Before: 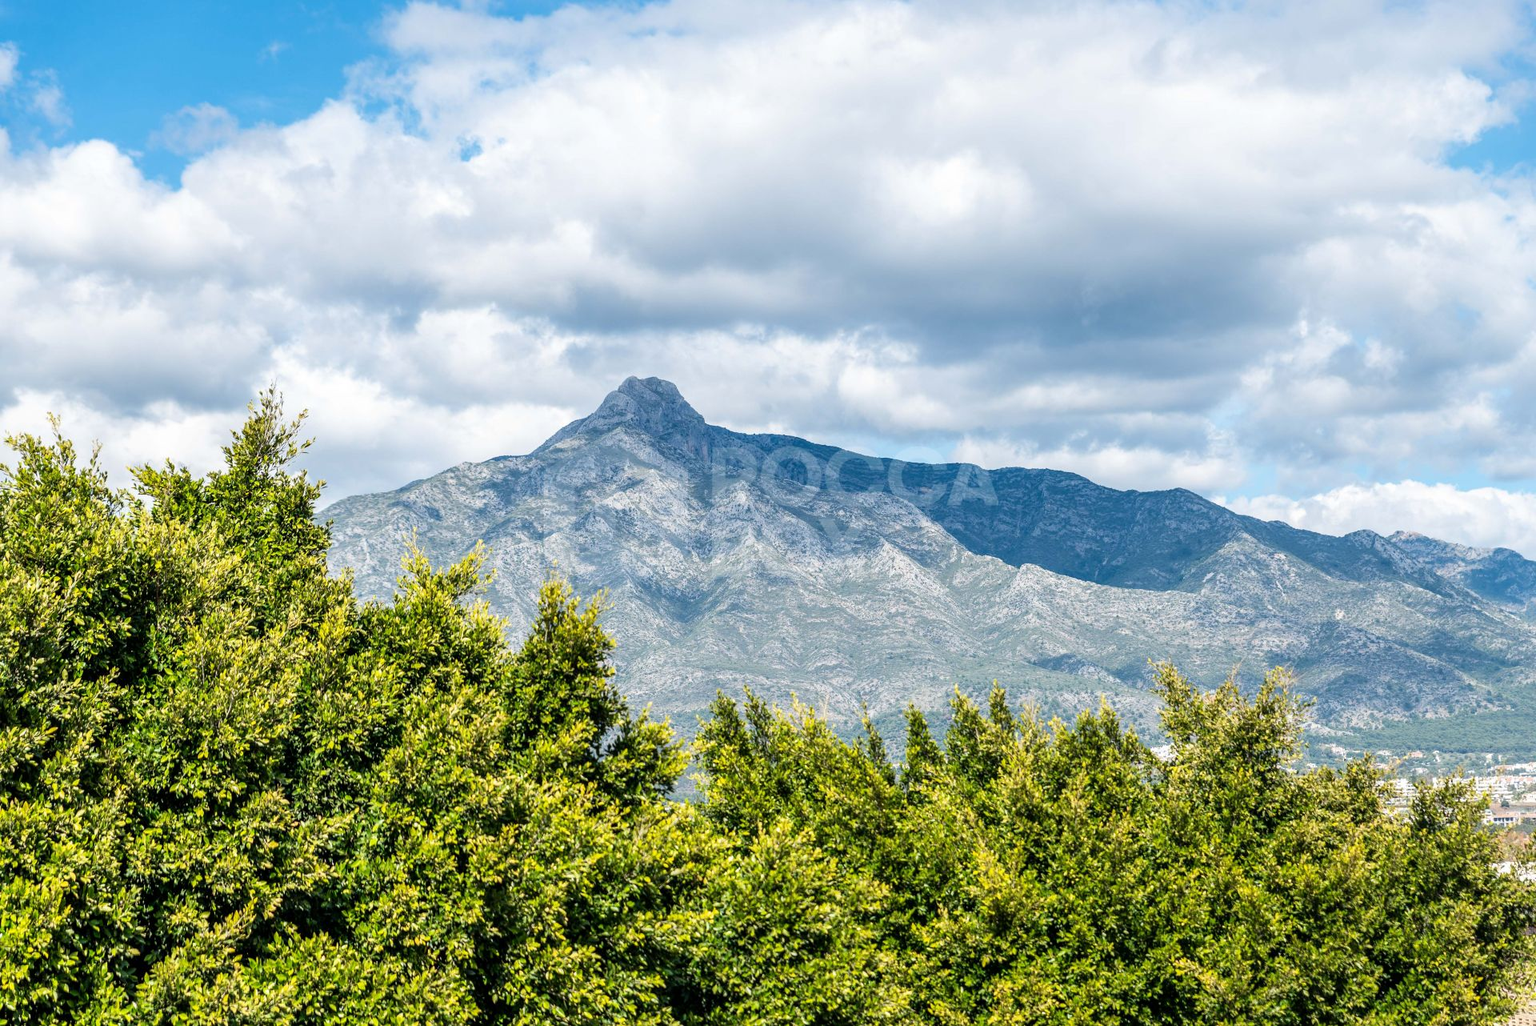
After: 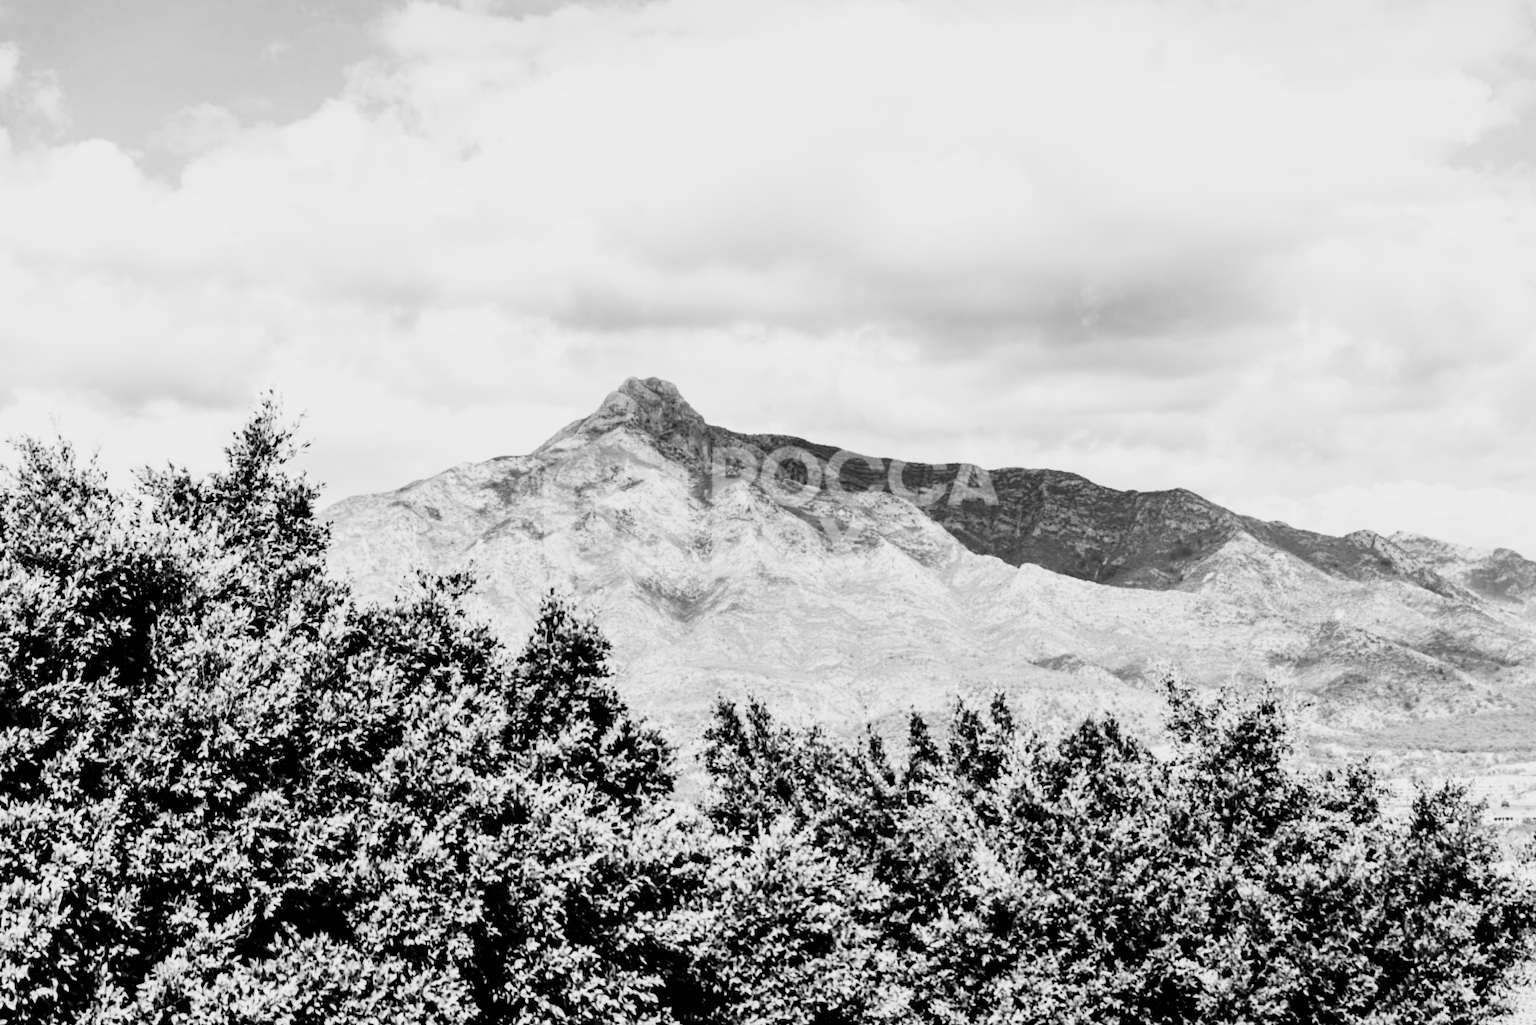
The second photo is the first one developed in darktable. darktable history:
filmic rgb: hardness 4.17, contrast 1.364, color science v6 (2022)
lowpass: radius 0.76, contrast 1.56, saturation 0, unbound 0
exposure: exposure 0.127 EV, compensate highlight preservation false
color zones: curves: ch1 [(0.29, 0.492) (0.373, 0.185) (0.509, 0.481)]; ch2 [(0.25, 0.462) (0.749, 0.457)], mix 40.67%
contrast brightness saturation: contrast 0.1, saturation -0.3
color balance rgb: perceptual saturation grading › global saturation 30%, global vibrance 10%
white balance: emerald 1
